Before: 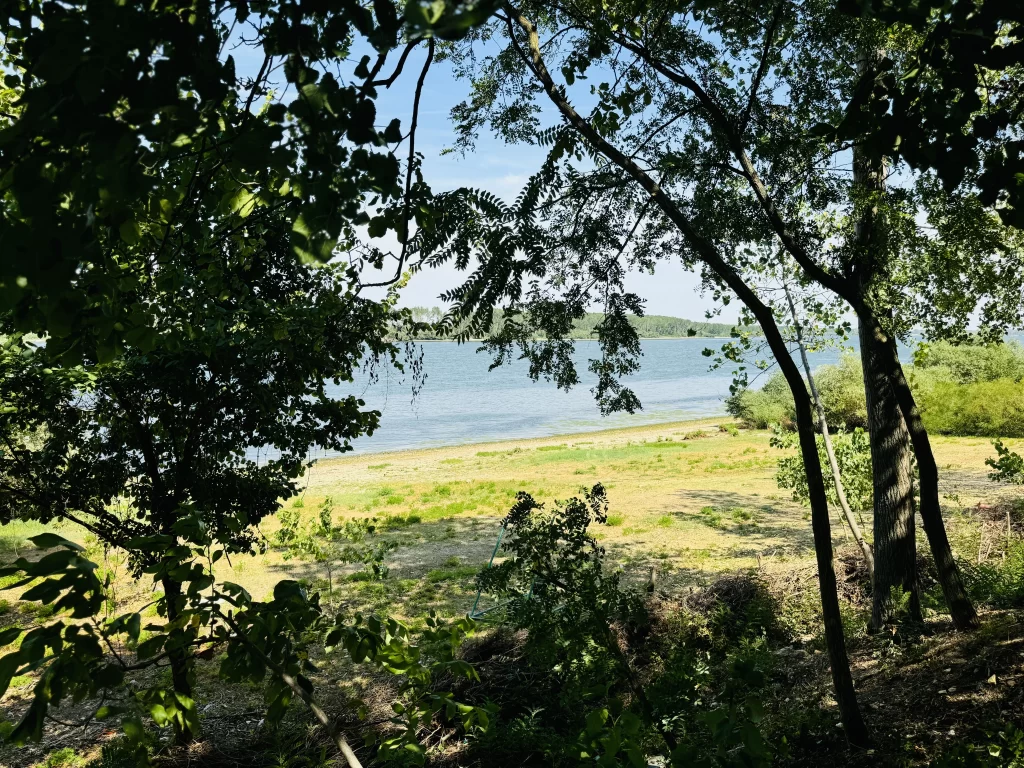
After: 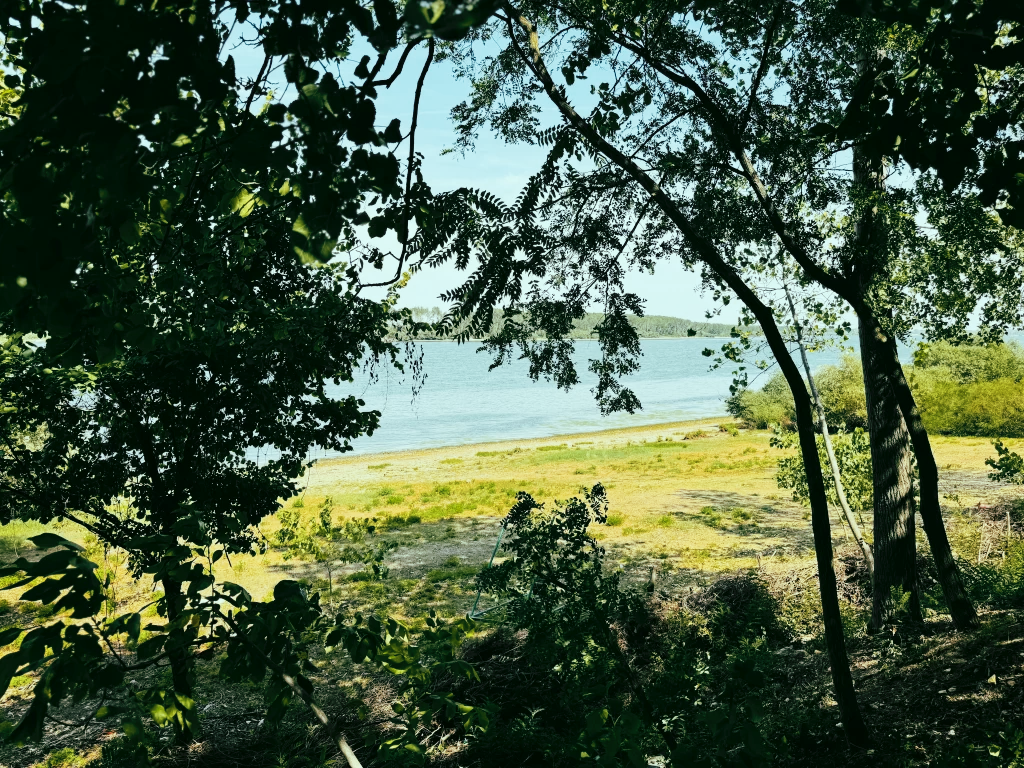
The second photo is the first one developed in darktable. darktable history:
tone curve: curves: ch0 [(0, 0) (0.003, 0.005) (0.011, 0.013) (0.025, 0.027) (0.044, 0.044) (0.069, 0.06) (0.1, 0.081) (0.136, 0.114) (0.177, 0.16) (0.224, 0.211) (0.277, 0.277) (0.335, 0.354) (0.399, 0.435) (0.468, 0.538) (0.543, 0.626) (0.623, 0.708) (0.709, 0.789) (0.801, 0.867) (0.898, 0.935) (1, 1)], preserve colors none
color look up table: target L [93.99, 89.76, 87.14, 89.42, 63.07, 65.21, 65.9, 52.37, 49.99, 41.54, 45.46, 34.59, 25.97, 10.94, 200.47, 95.21, 74.57, 81.28, 63.68, 55.73, 60.73, 59.74, 45.67, 44.67, 42.25, 35.49, 14.82, 89.21, 82.59, 81.43, 72.99, 78.55, 74.8, 57.63, 51.93, 65.58, 55.29, 50.66, 34.08, 38.61, 30.88, 11.97, 12.05, 1.57, 91.55, 88.26, 68.82, 51.76, 36.99], target a [-28.44, -34.67, -41.27, -50.47, -57.59, -57.64, -38.59, -7.956, -12.65, -33.34, -32.41, -7.784, -25.78, -14.8, 0, -10.8, 2.22, 8.79, 35.7, 11.9, 24.25, 8.963, 59.43, 54.52, 8.282, 41.69, 21.04, -0.346, -11.35, 16.15, 28.24, 3.341, 18.07, 18.44, 4.269, -12.63, 41.73, -18.22, -4.106, 13.67, 19.05, 3.217, 7.815, -1.013, -40.03, -23.42, -42.53, -30.5, -16.87], target b [89.41, 32.27, 62.82, 14.3, 55.66, 32.87, 10.59, 47.89, 27.5, 34.96, 15.66, 34.65, 21.27, 13.72, 0, 1.911, 56.37, 6.862, 17.61, 52.19, 33.77, 5.387, 10.66, 43.03, 19.97, 20.9, 21.47, -12.43, -19.76, -21.11, -8.401, -27.5, -30.78, -9.5, -25.4, -42.98, -33.92, -30.03, 0.504, -55.71, -16.29, -9.67, -28.77, -2.464, -6.539, -13.2, -20.04, -2.277, -11.86], num patches 49
